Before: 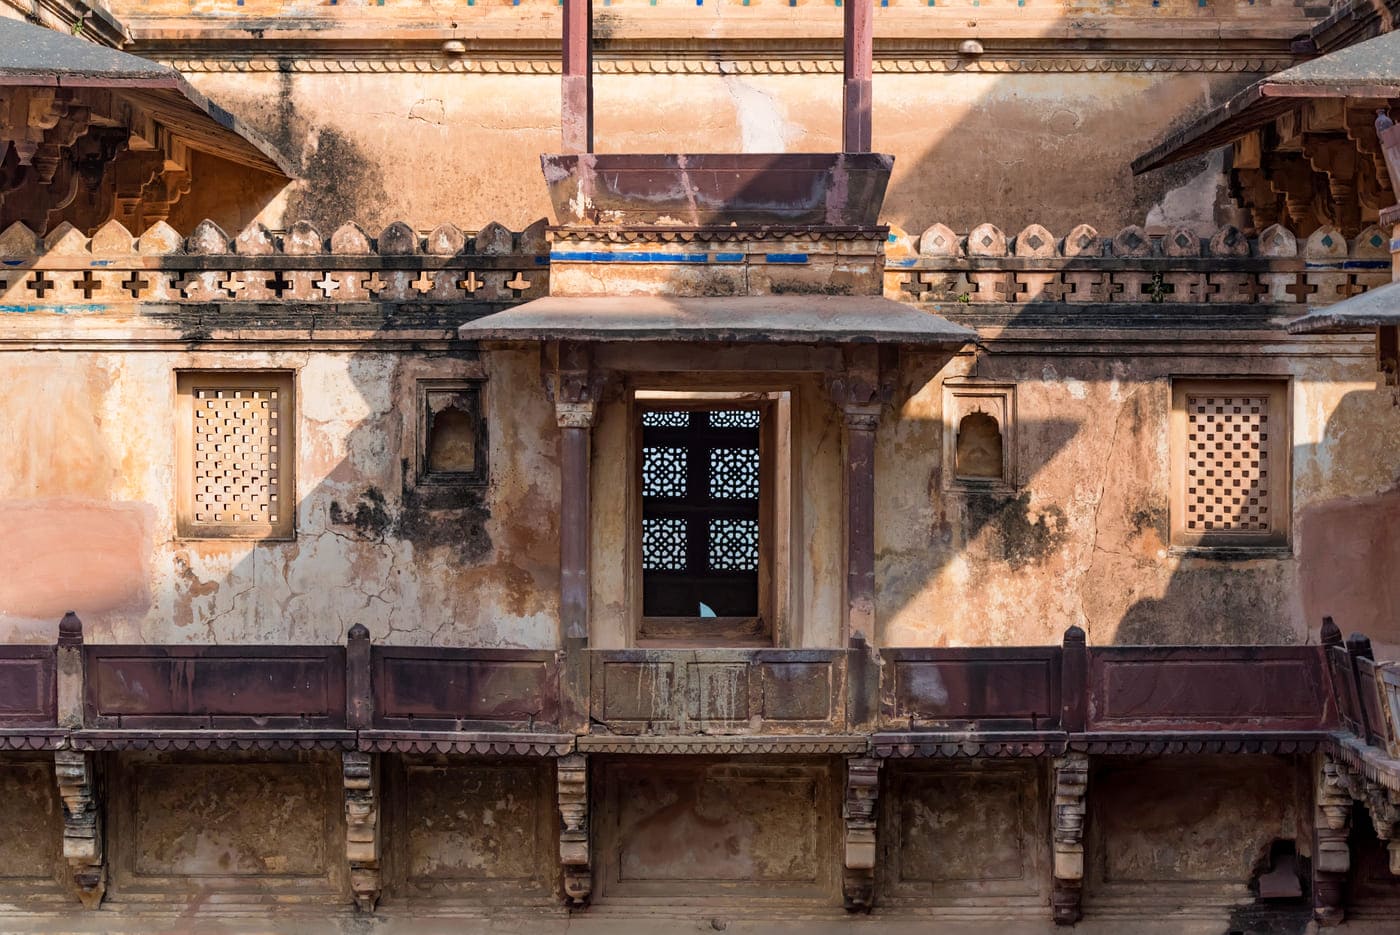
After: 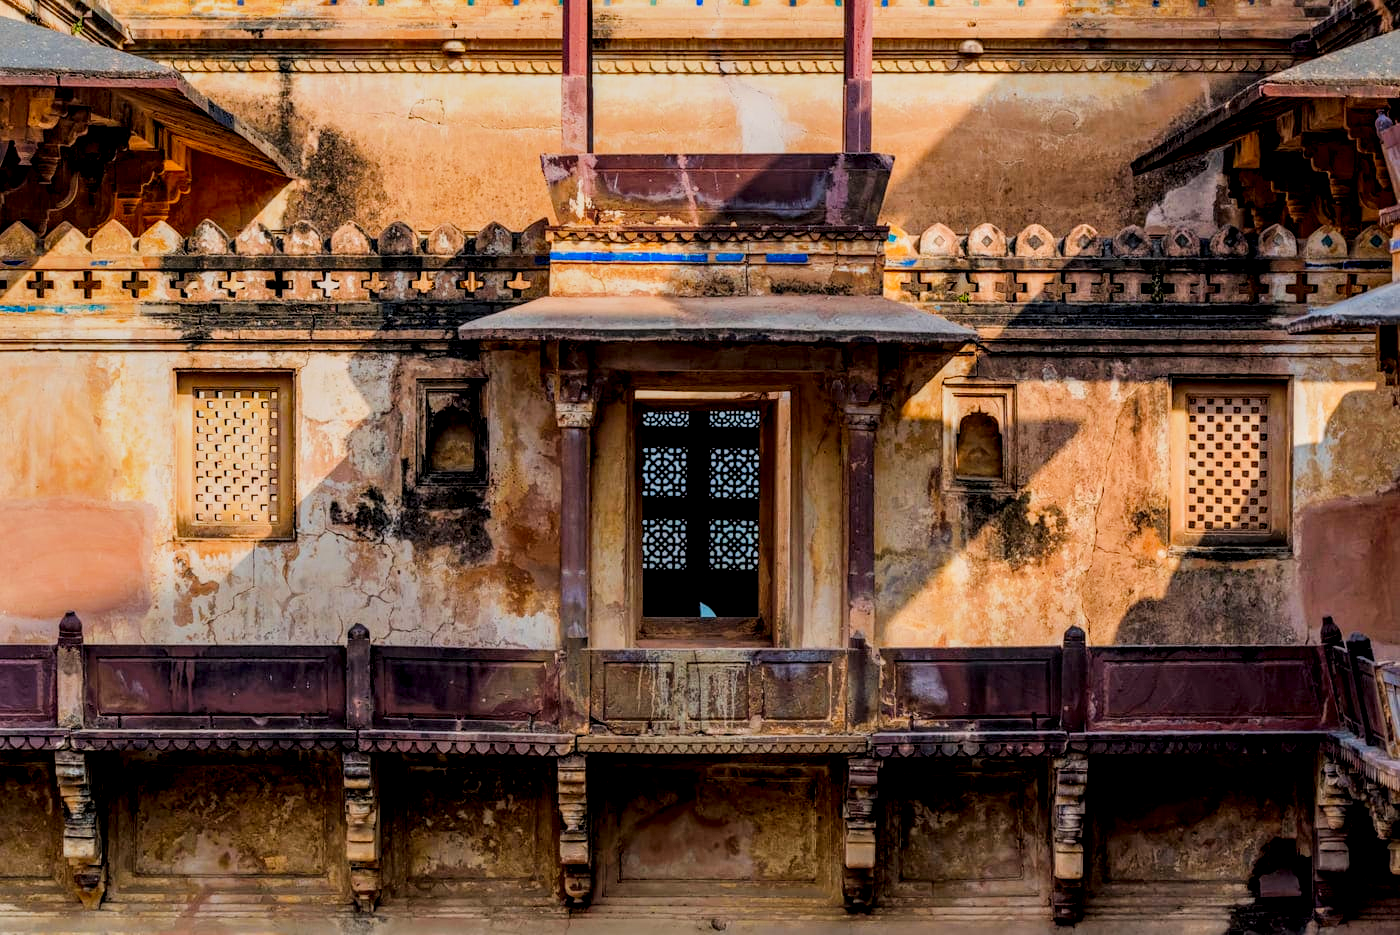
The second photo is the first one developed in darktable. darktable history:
local contrast: highlights 25%, detail 150%
filmic rgb: black relative exposure -7.65 EV, white relative exposure 4.56 EV, hardness 3.61, contrast 1.05
color contrast: green-magenta contrast 1.55, blue-yellow contrast 1.83
